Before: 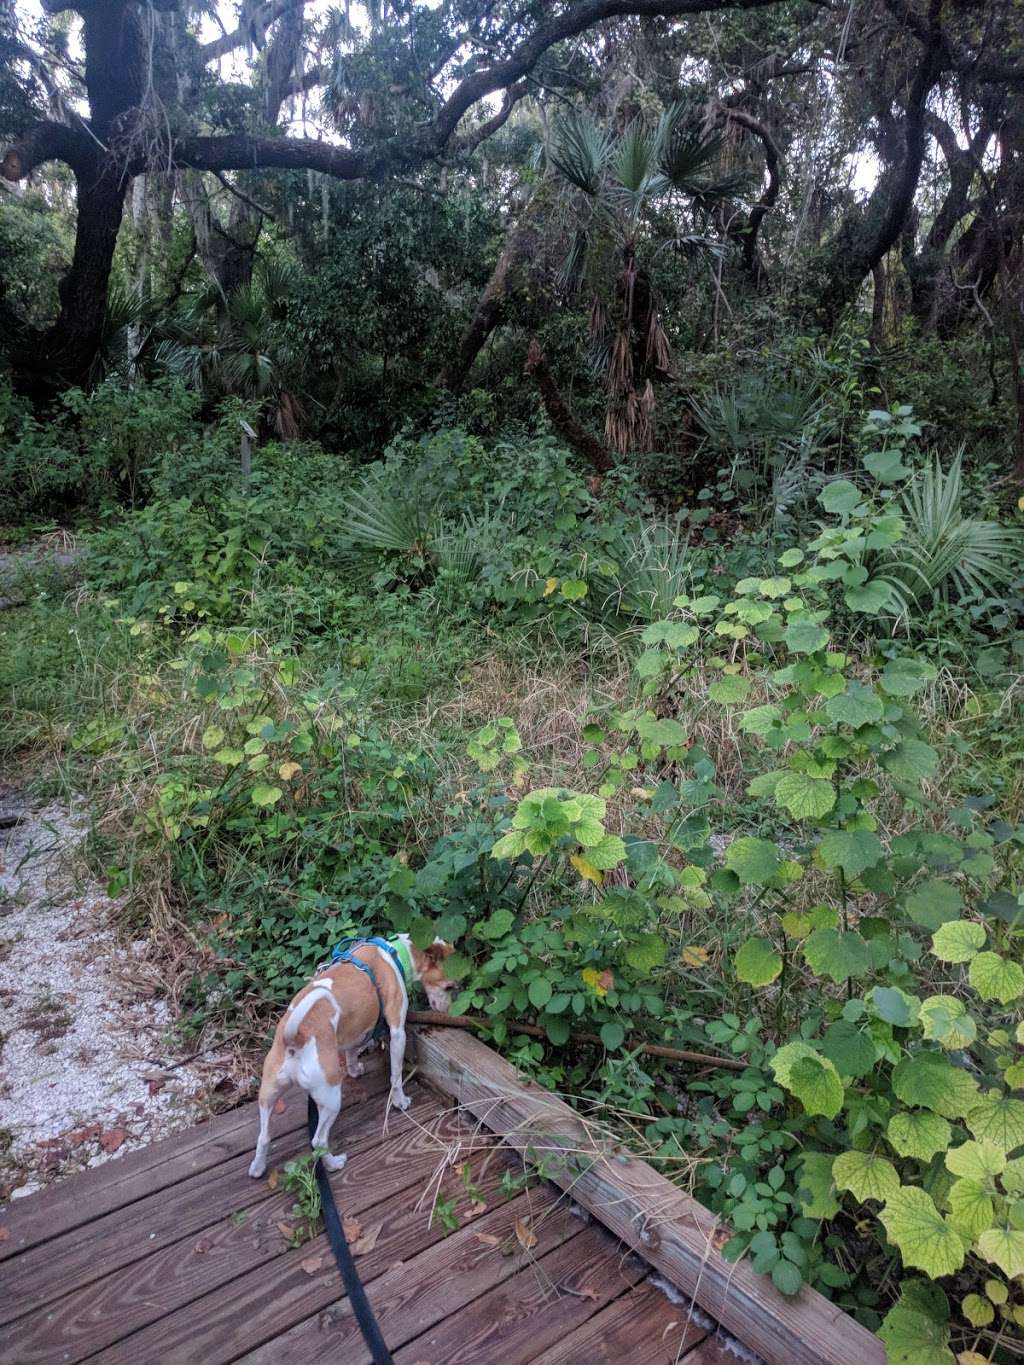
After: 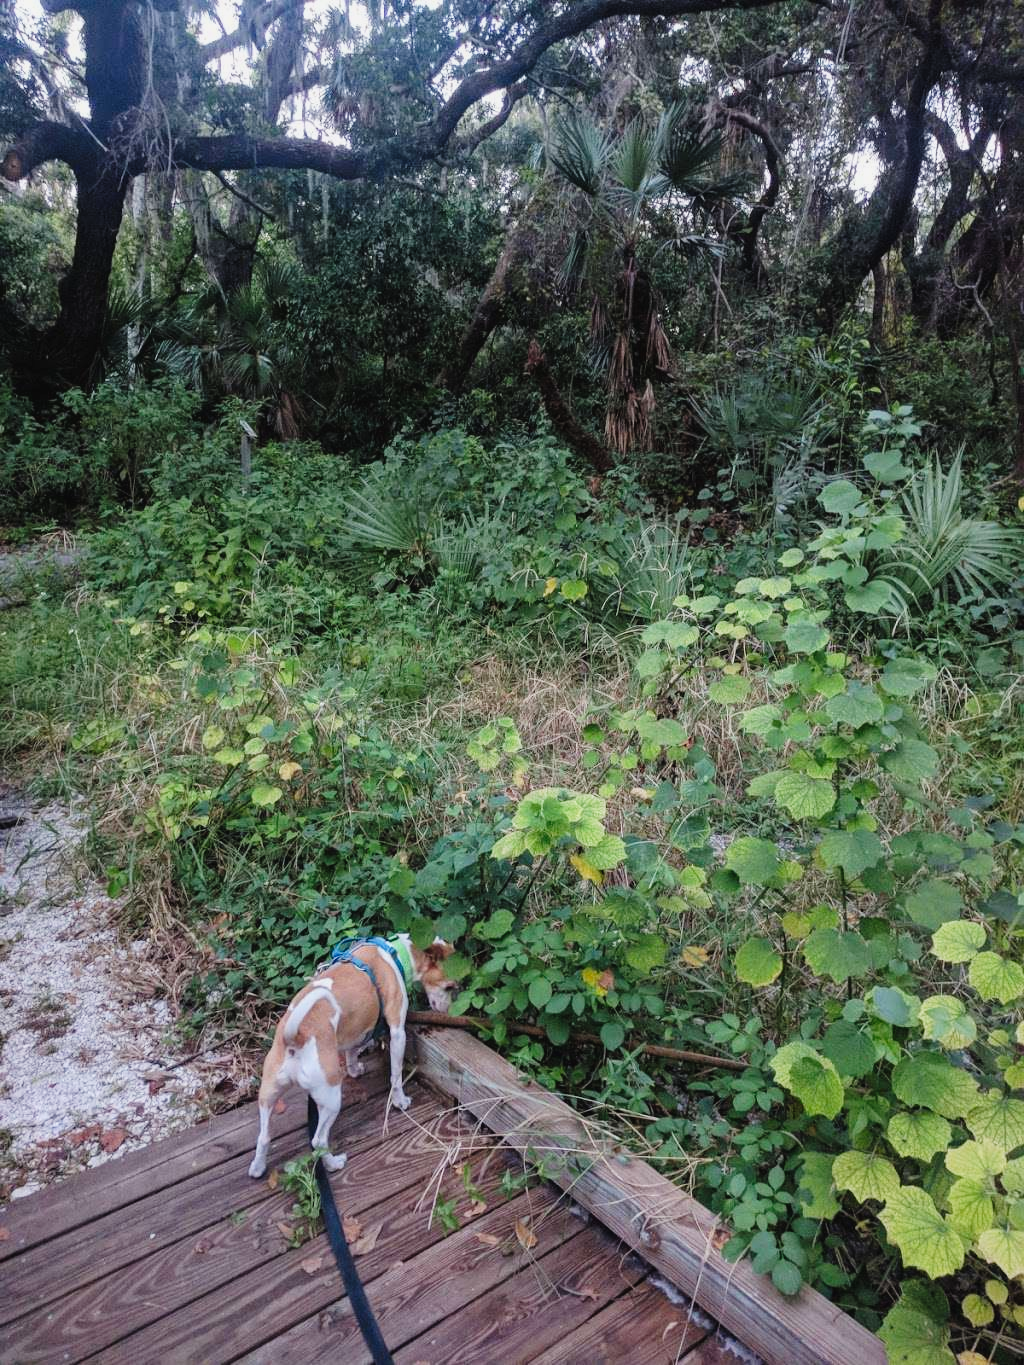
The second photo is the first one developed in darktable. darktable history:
tone curve: curves: ch0 [(0, 0.025) (0.15, 0.143) (0.452, 0.486) (0.751, 0.788) (1, 0.961)]; ch1 [(0, 0) (0.416, 0.4) (0.476, 0.469) (0.497, 0.494) (0.546, 0.571) (0.566, 0.607) (0.62, 0.657) (1, 1)]; ch2 [(0, 0) (0.386, 0.397) (0.505, 0.498) (0.547, 0.546) (0.579, 0.58) (1, 1)], preserve colors none
